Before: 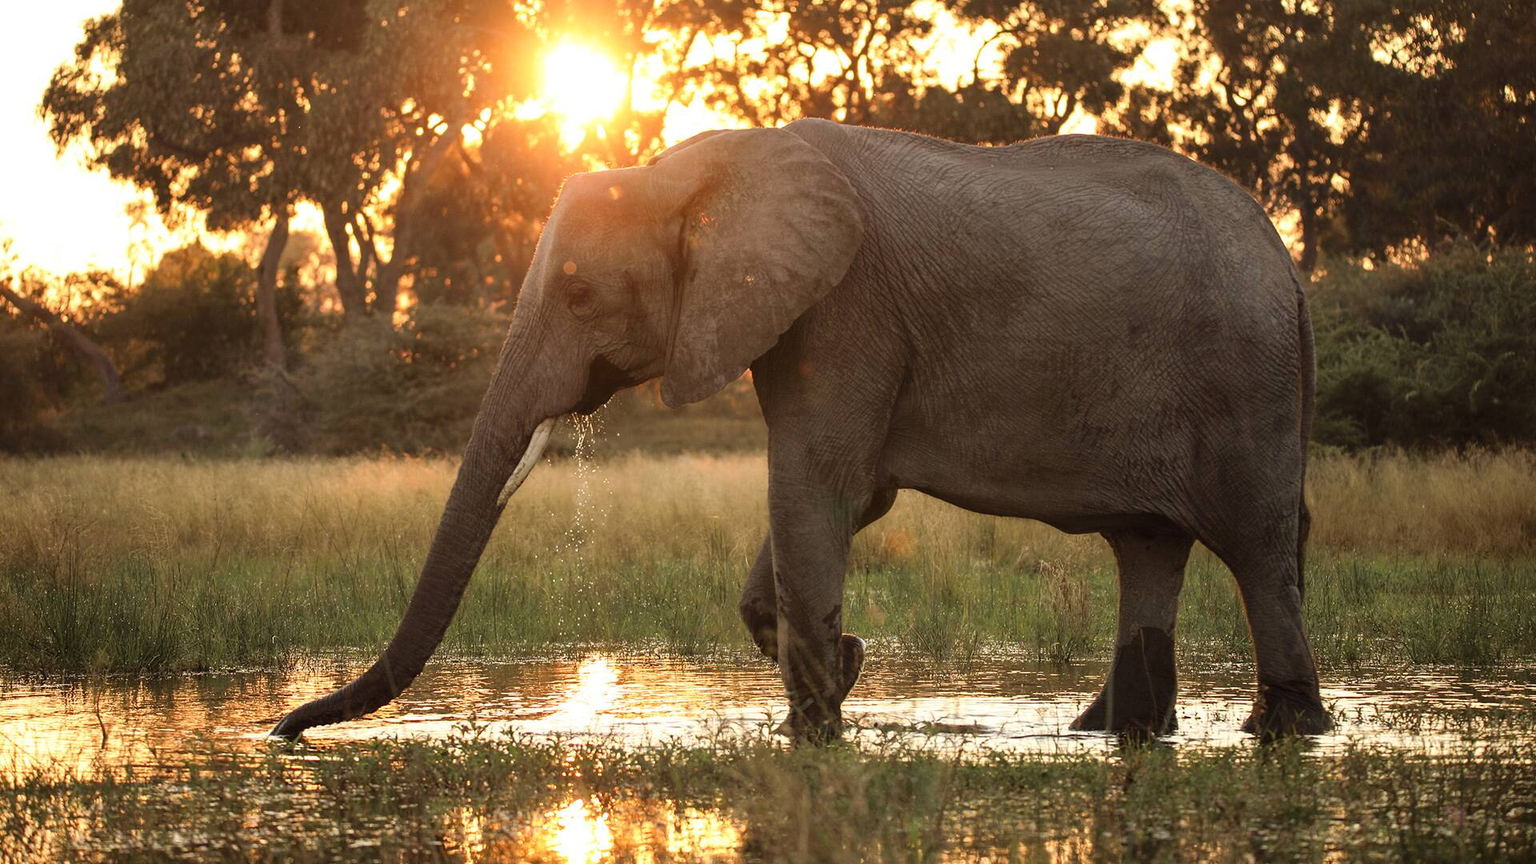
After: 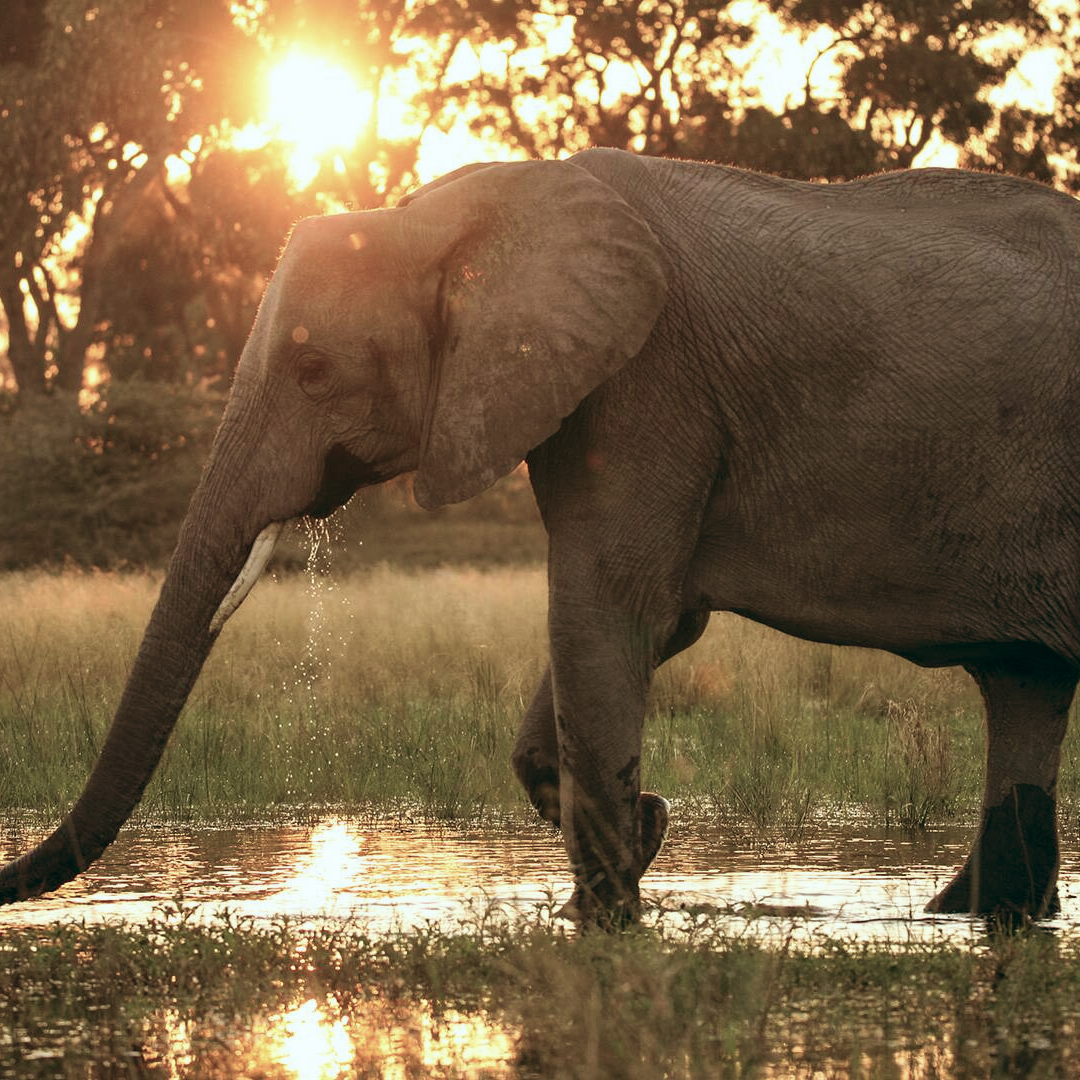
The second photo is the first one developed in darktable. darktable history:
color balance: lift [1, 0.994, 1.002, 1.006], gamma [0.957, 1.081, 1.016, 0.919], gain [0.97, 0.972, 1.01, 1.028], input saturation 91.06%, output saturation 79.8%
crop: left 21.496%, right 22.254%
velvia: on, module defaults
